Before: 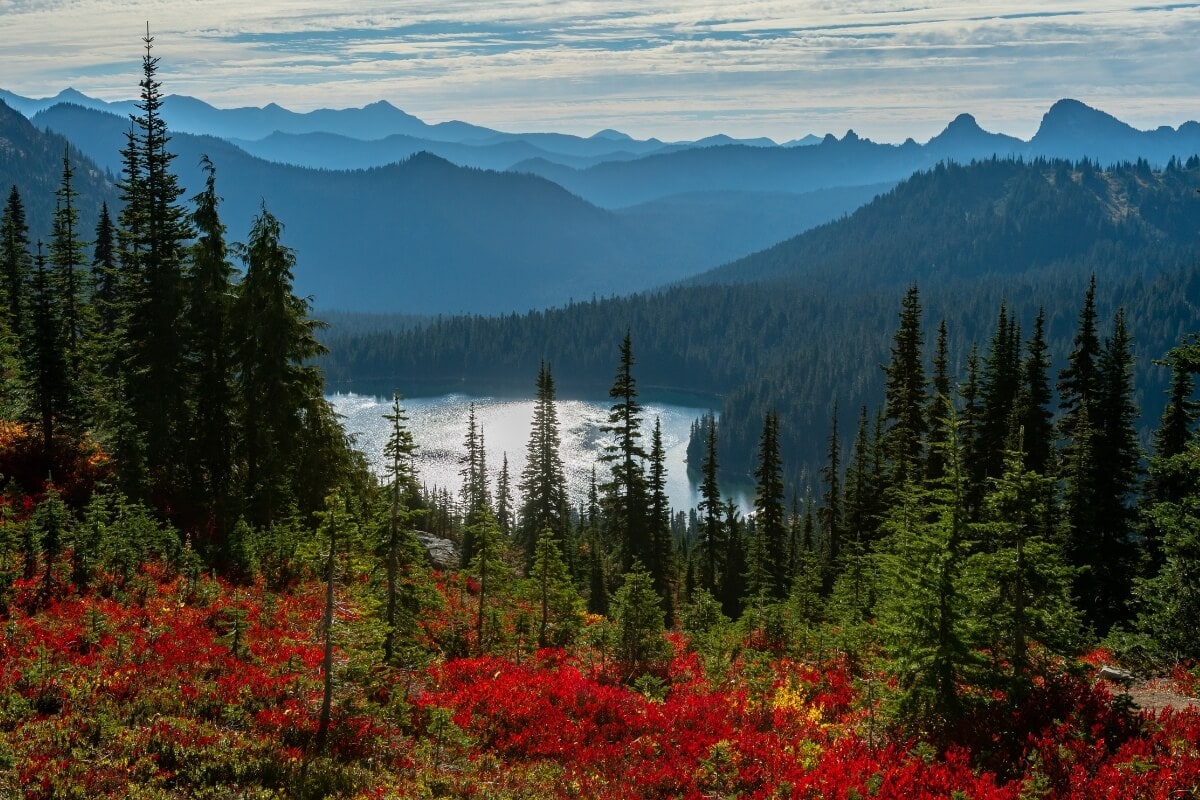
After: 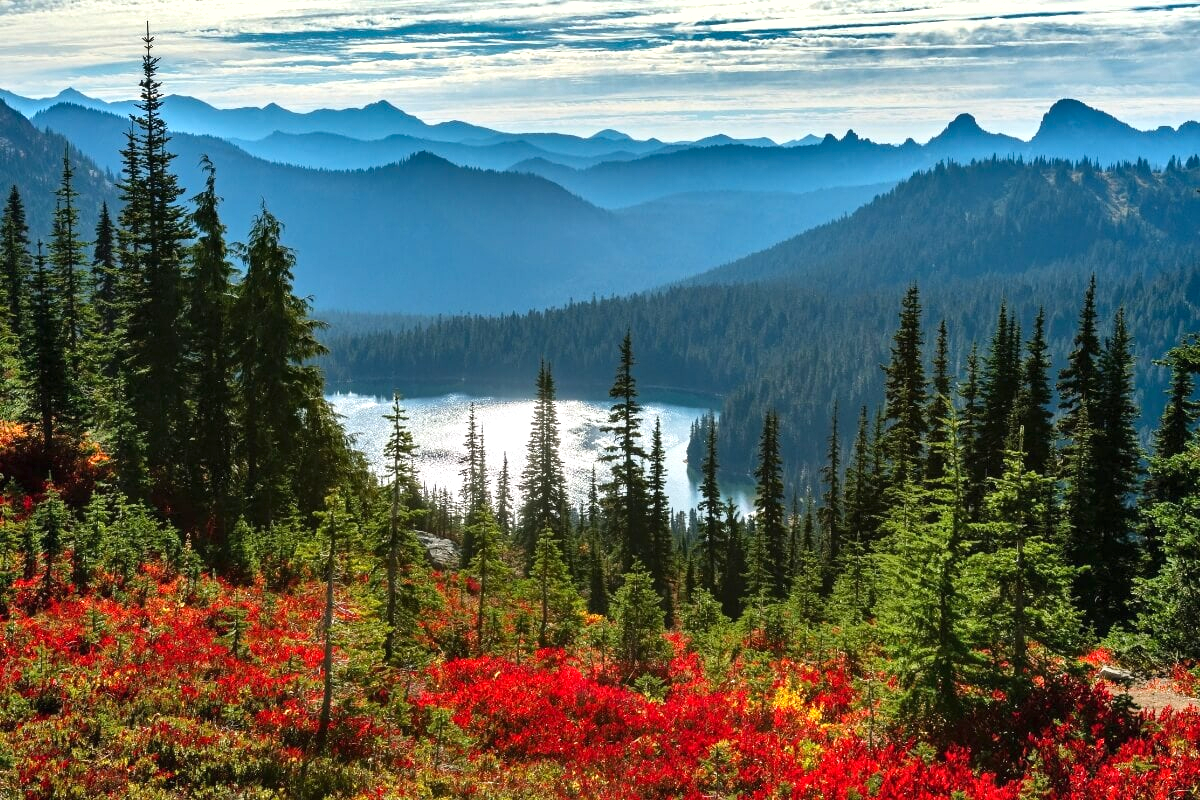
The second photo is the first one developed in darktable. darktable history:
contrast brightness saturation: contrast 0.1, brightness 0.03, saturation 0.09
shadows and highlights: radius 100.41, shadows 50.55, highlights -64.36, highlights color adjustment 49.82%, soften with gaussian
exposure: black level correction 0, exposure 0.7 EV, compensate exposure bias true, compensate highlight preservation false
